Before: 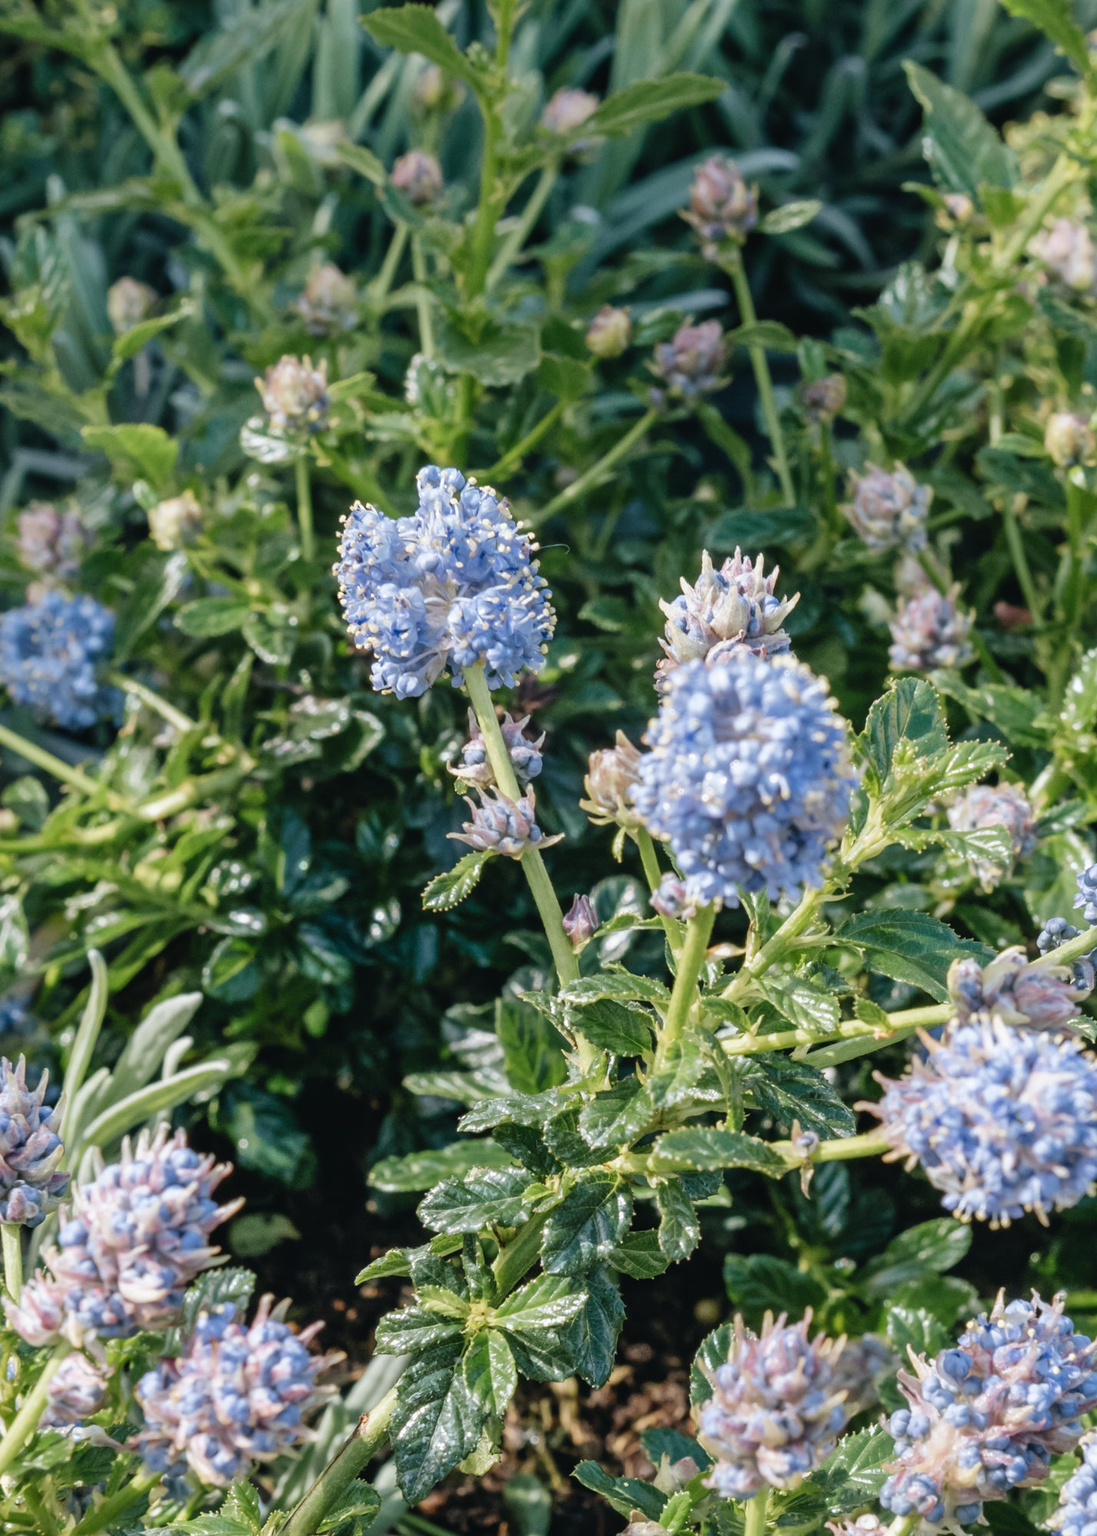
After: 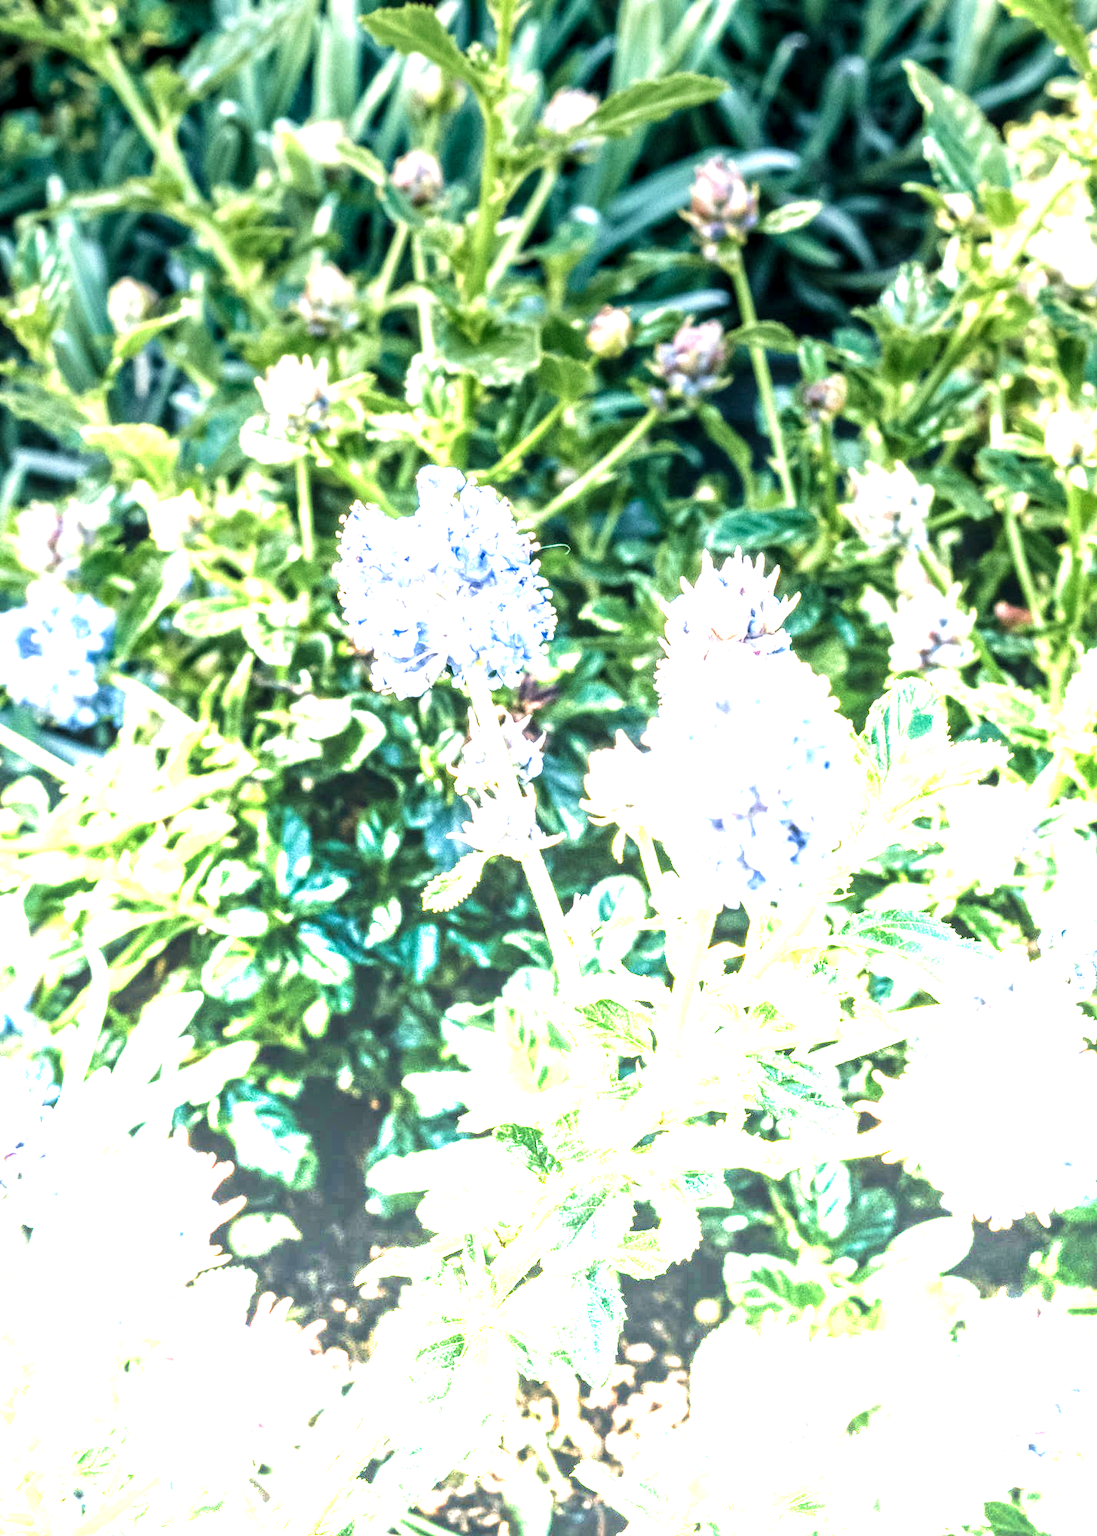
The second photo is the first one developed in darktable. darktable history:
local contrast: highlights 65%, shadows 54%, detail 169%, midtone range 0.514
graduated density: density -3.9 EV
velvia: on, module defaults
exposure: black level correction 0, exposure 1.5 EV, compensate exposure bias true, compensate highlight preservation false
